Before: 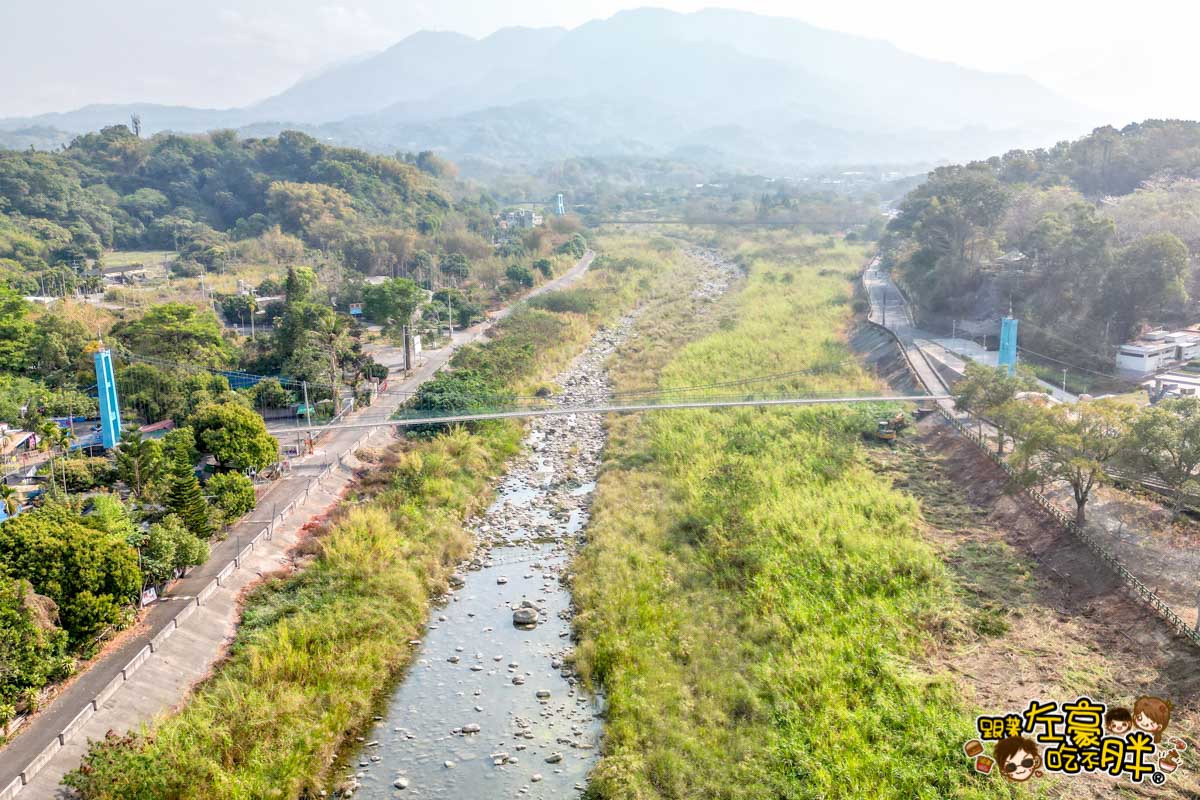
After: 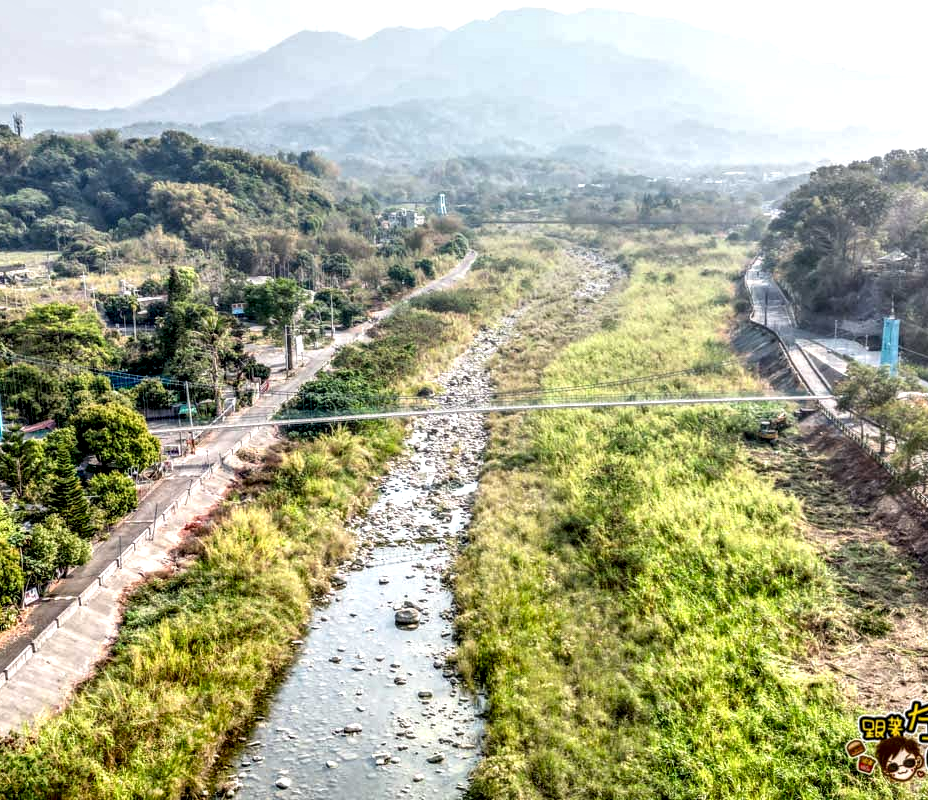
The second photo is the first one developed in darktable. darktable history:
crop: left 9.893%, right 12.768%
local contrast: highlights 22%, detail 197%
